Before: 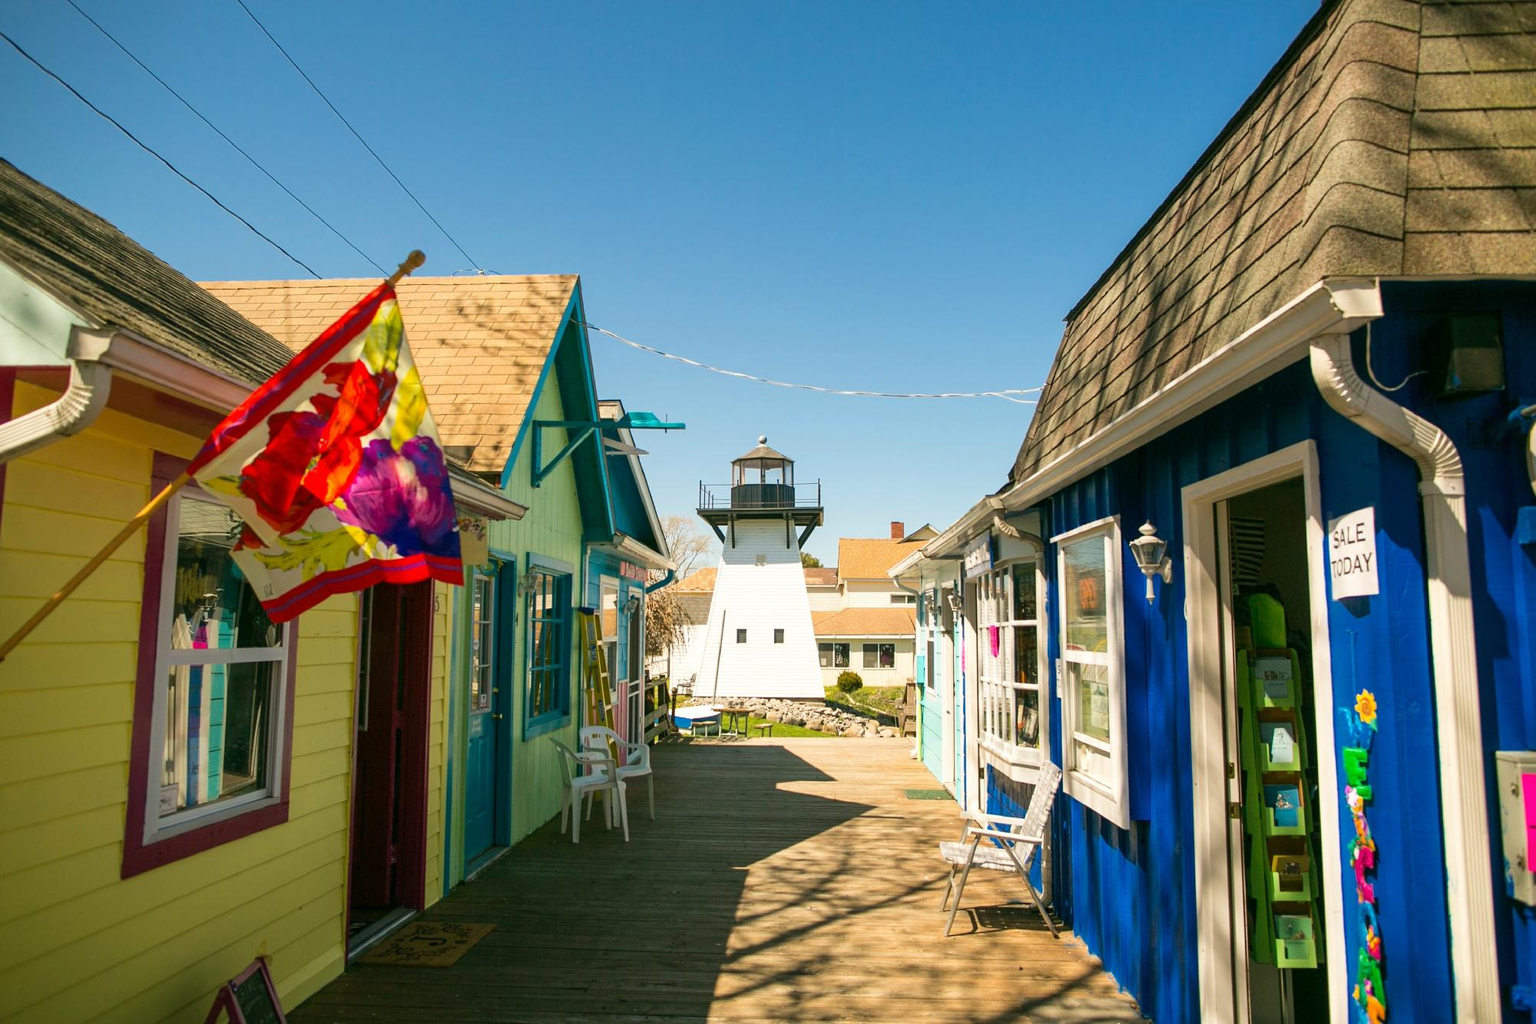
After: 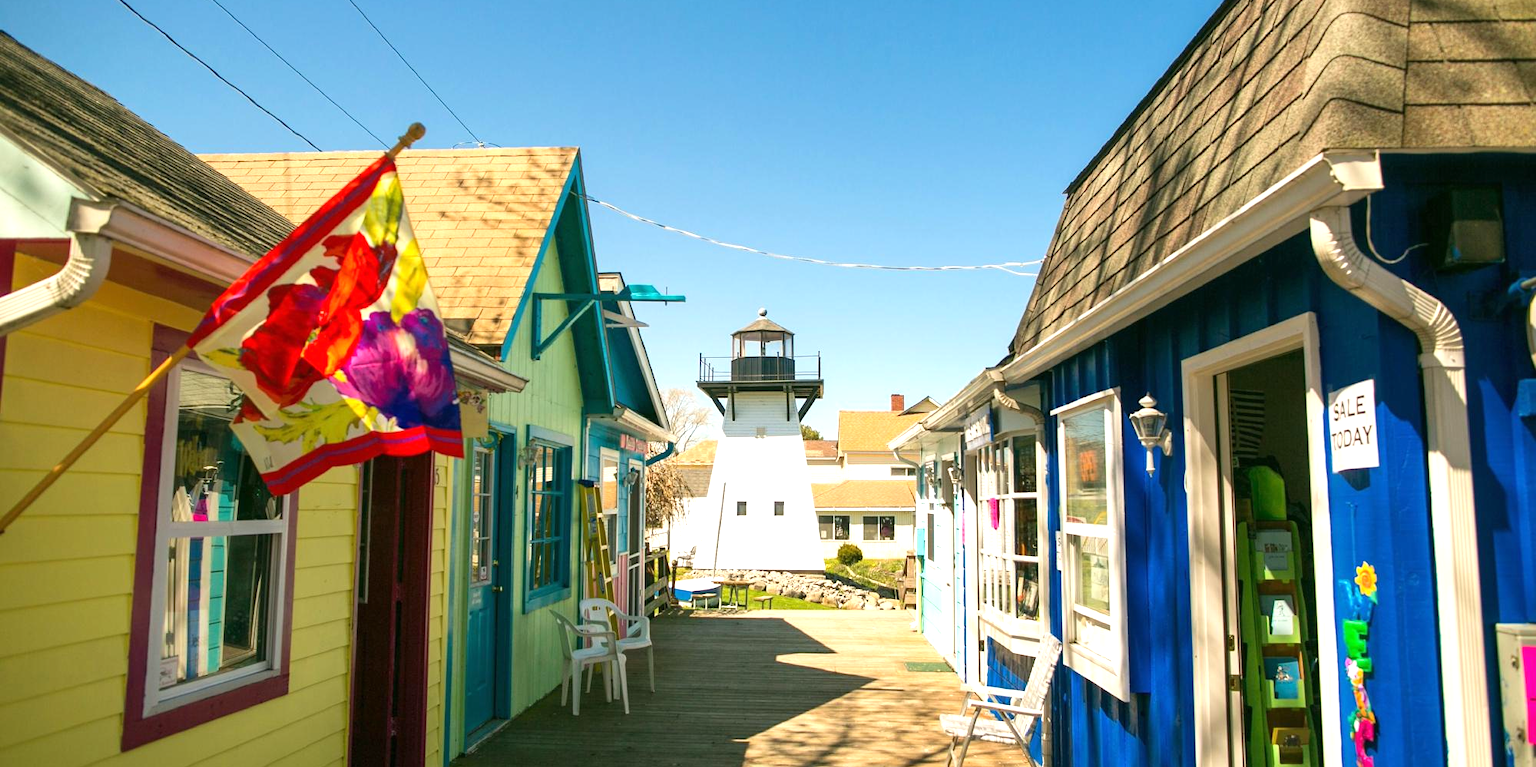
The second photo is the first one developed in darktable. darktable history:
contrast equalizer: y [[0.5 ×6], [0.5 ×6], [0.5, 0.5, 0.501, 0.545, 0.707, 0.863], [0 ×6], [0 ×6]]
exposure: black level correction 0, exposure 0.5 EV, compensate highlight preservation false
tone equalizer: on, module defaults
crop and rotate: top 12.5%, bottom 12.5%
